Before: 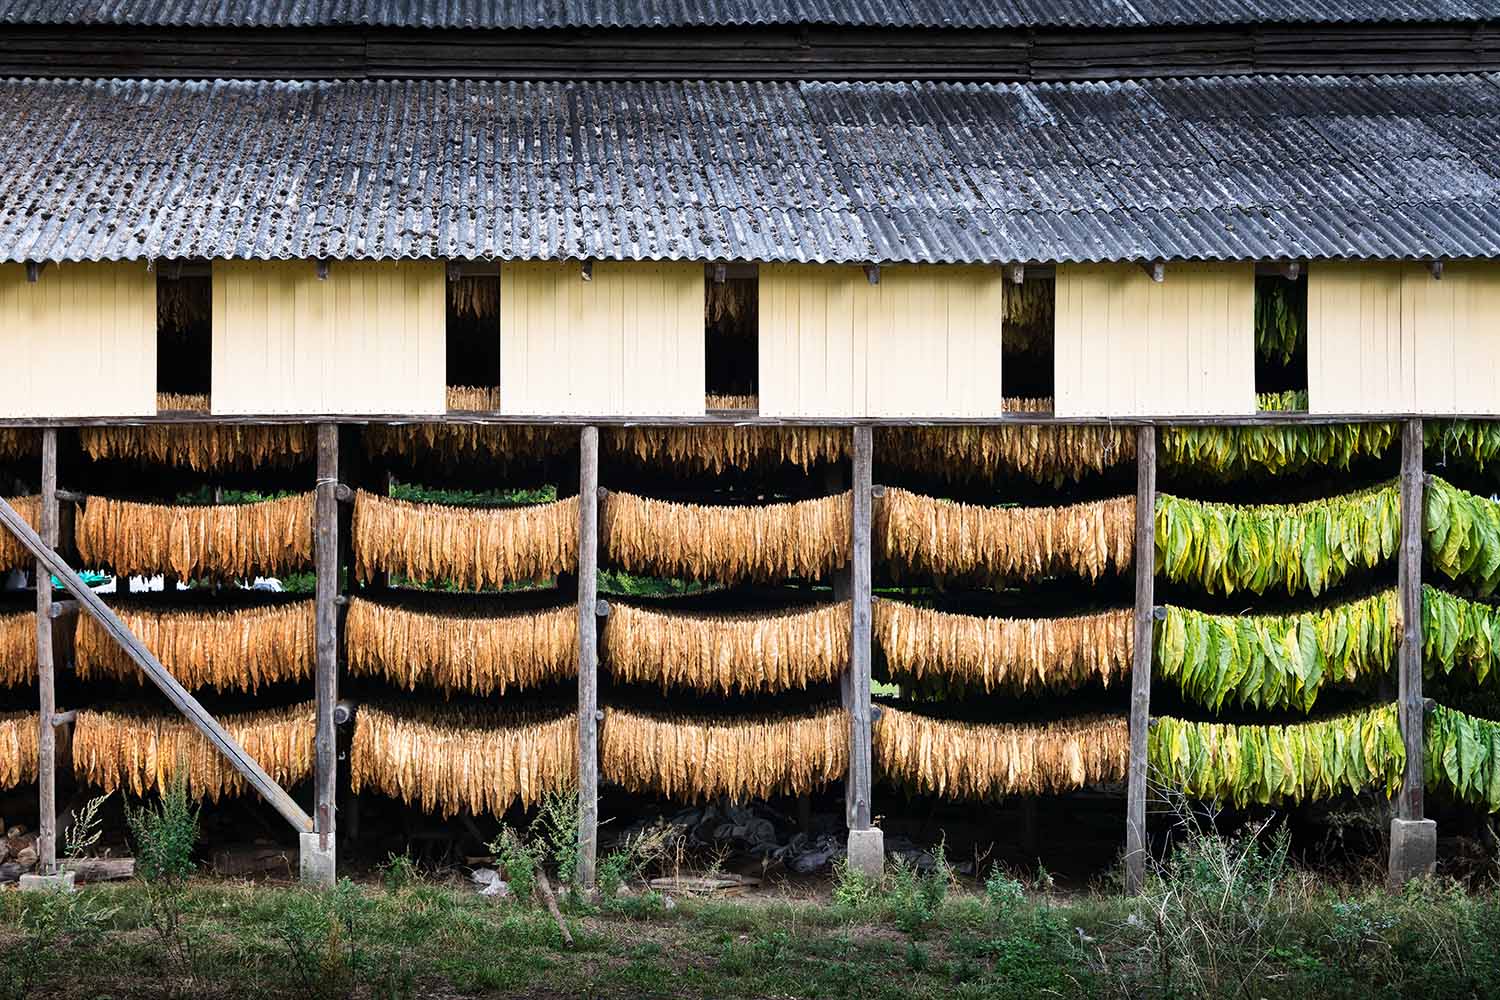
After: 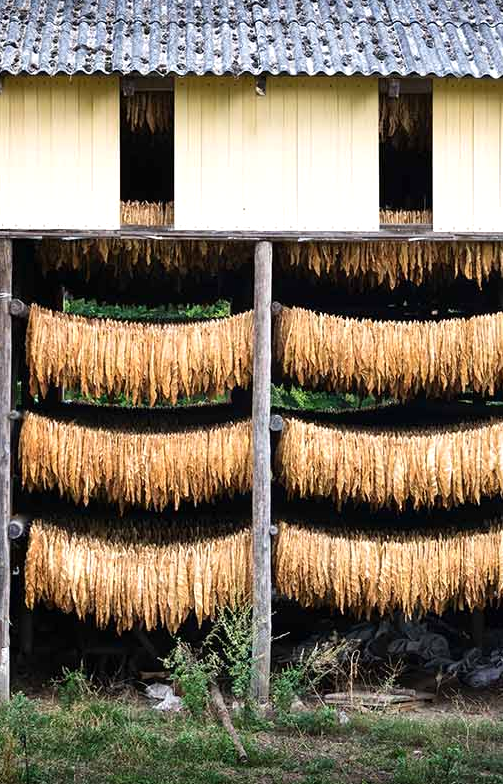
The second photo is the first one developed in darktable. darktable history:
crop and rotate: left 21.77%, top 18.528%, right 44.676%, bottom 2.997%
exposure: exposure 0.2 EV, compensate highlight preservation false
